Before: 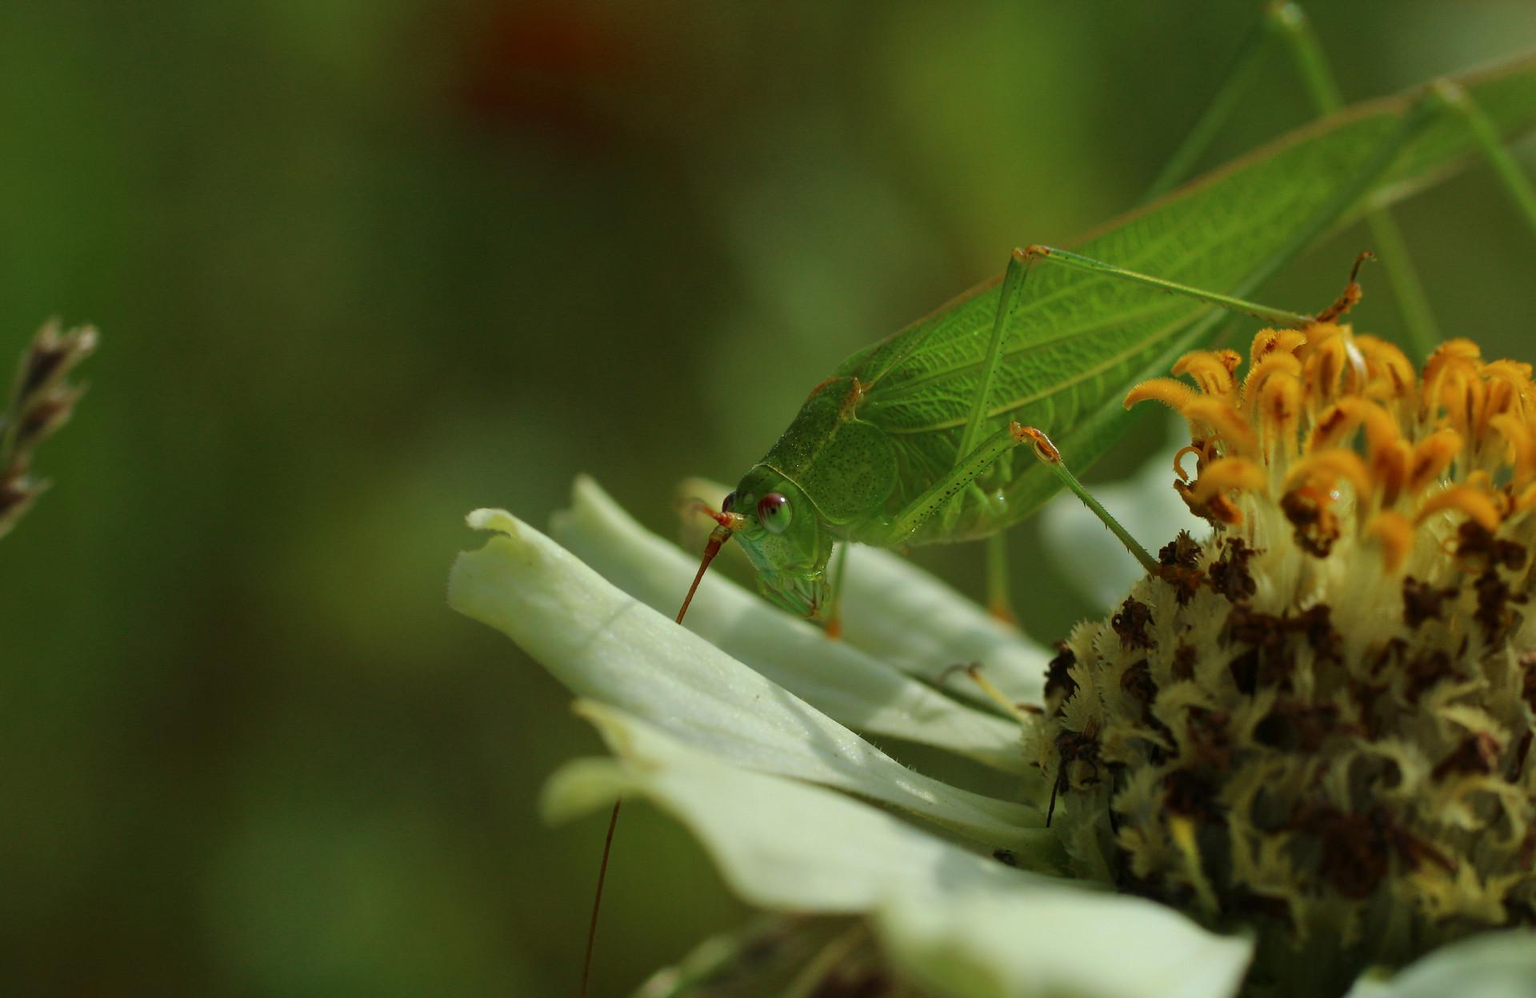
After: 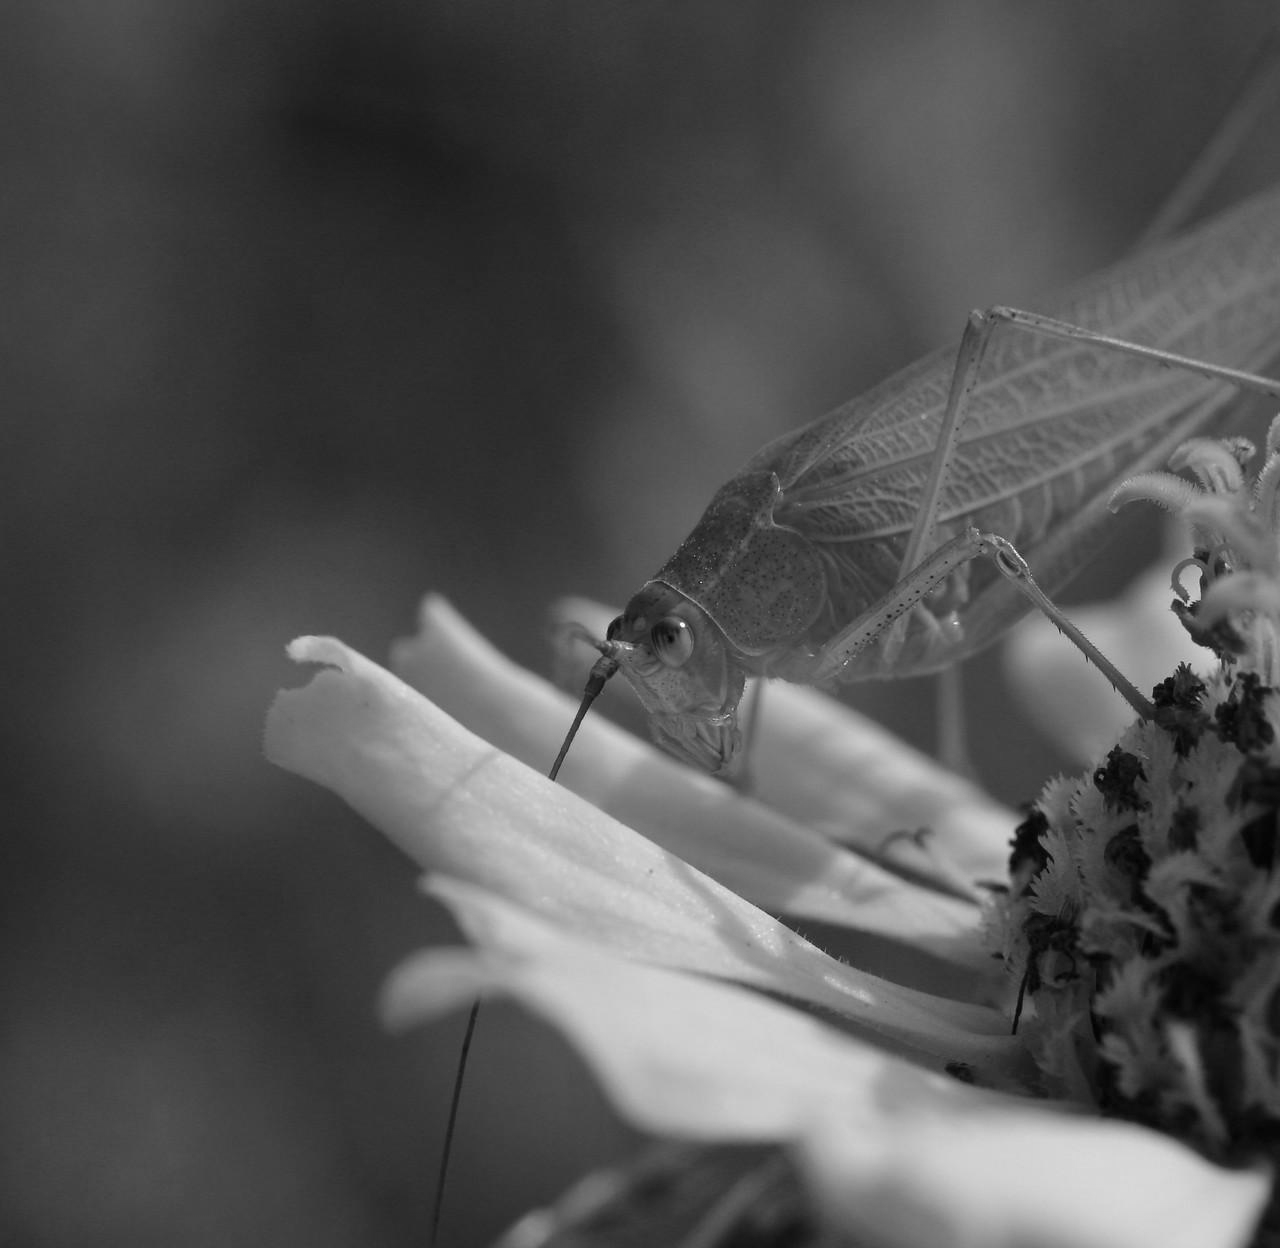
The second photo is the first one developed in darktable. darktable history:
crop and rotate: left 15.446%, right 17.836%
contrast brightness saturation: saturation -1
